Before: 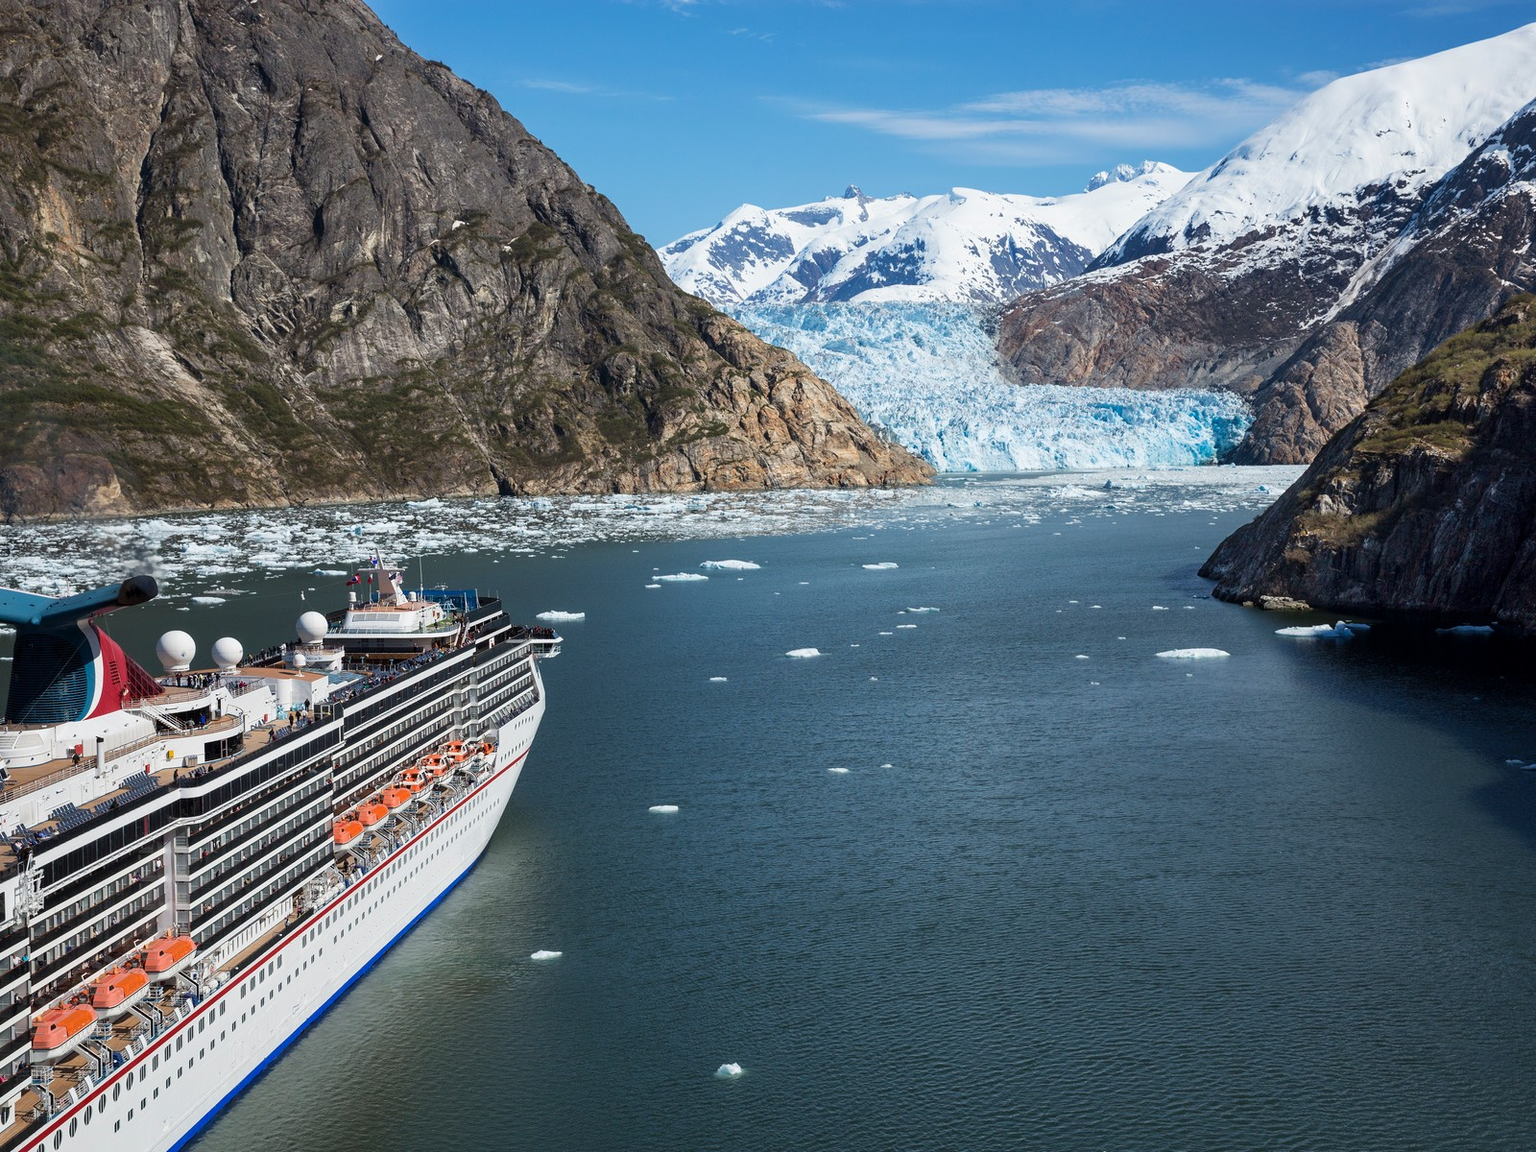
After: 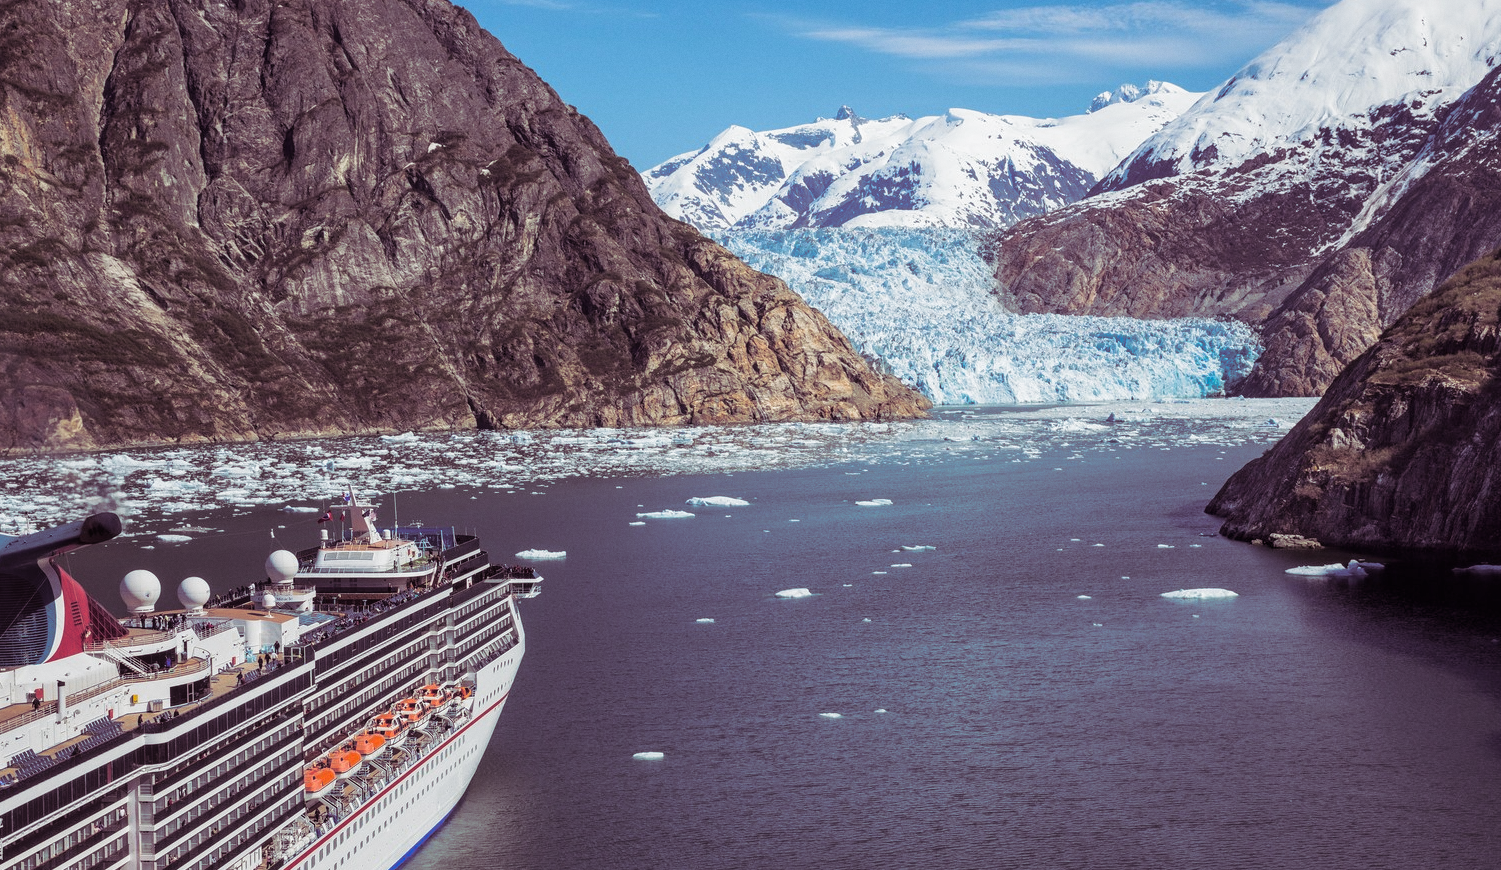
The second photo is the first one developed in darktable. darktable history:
split-toning: shadows › hue 316.8°, shadows › saturation 0.47, highlights › hue 201.6°, highlights › saturation 0, balance -41.97, compress 28.01%
grain: coarseness 0.09 ISO, strength 10%
crop: left 2.737%, top 7.287%, right 3.421%, bottom 20.179%
local contrast: detail 110%
